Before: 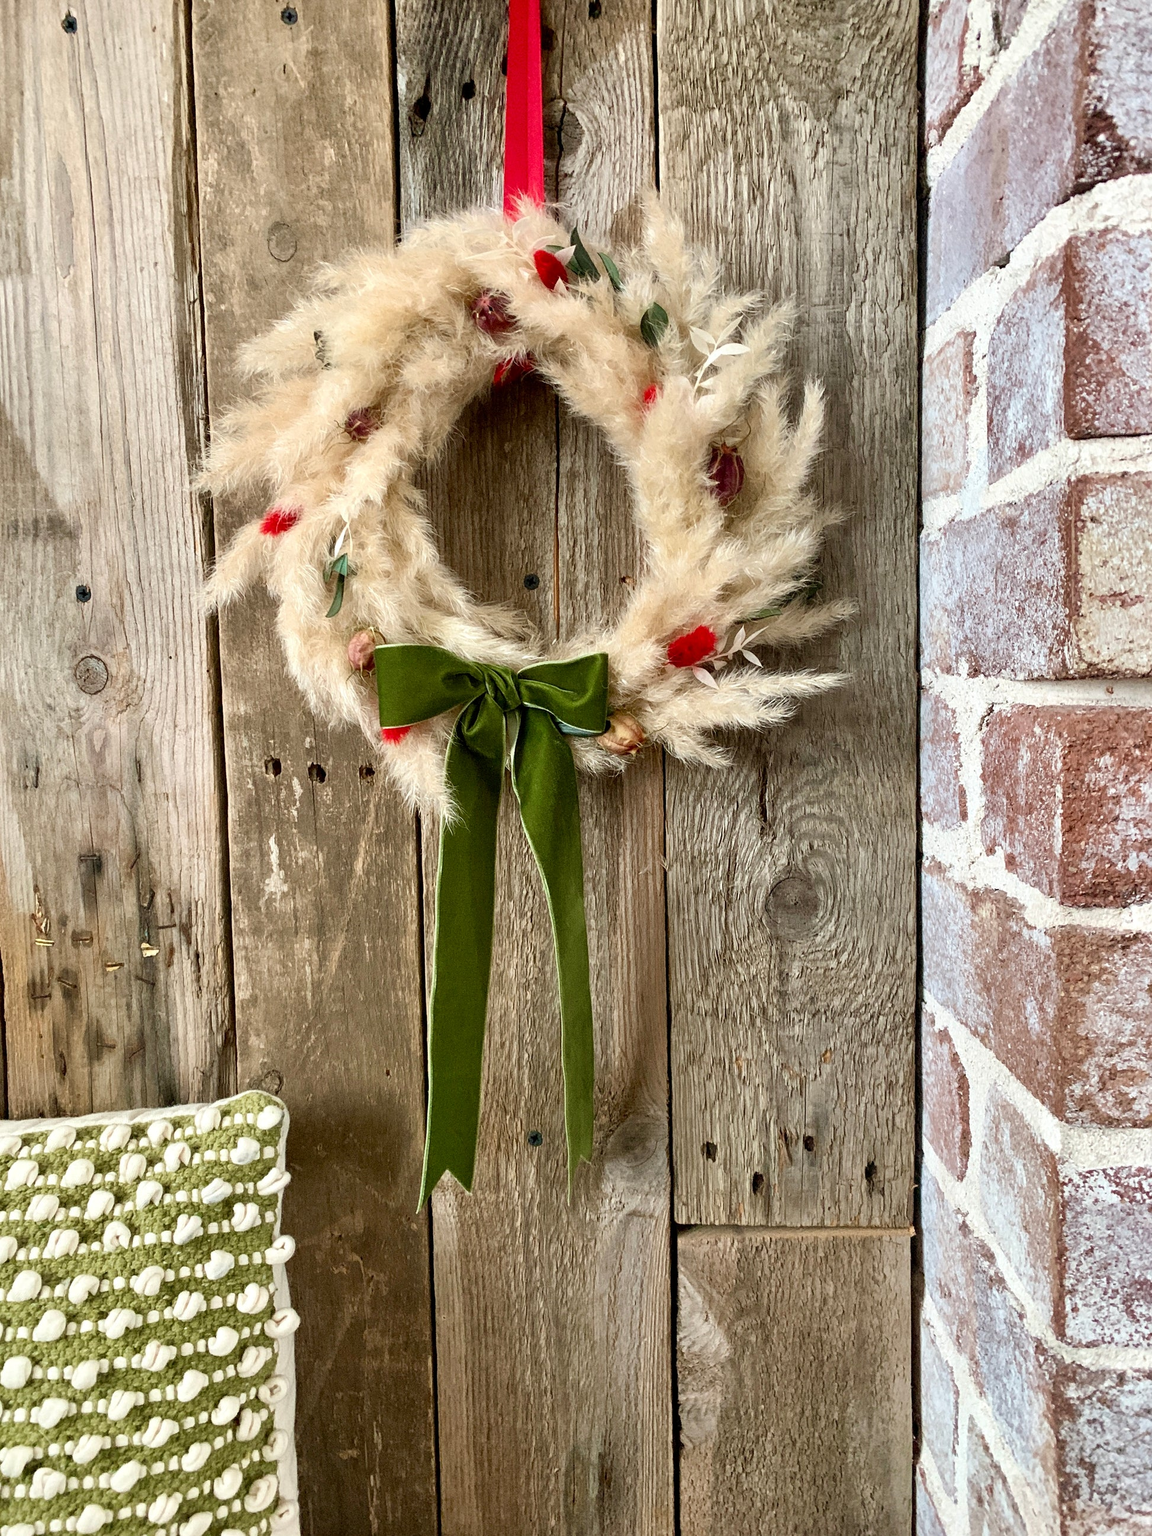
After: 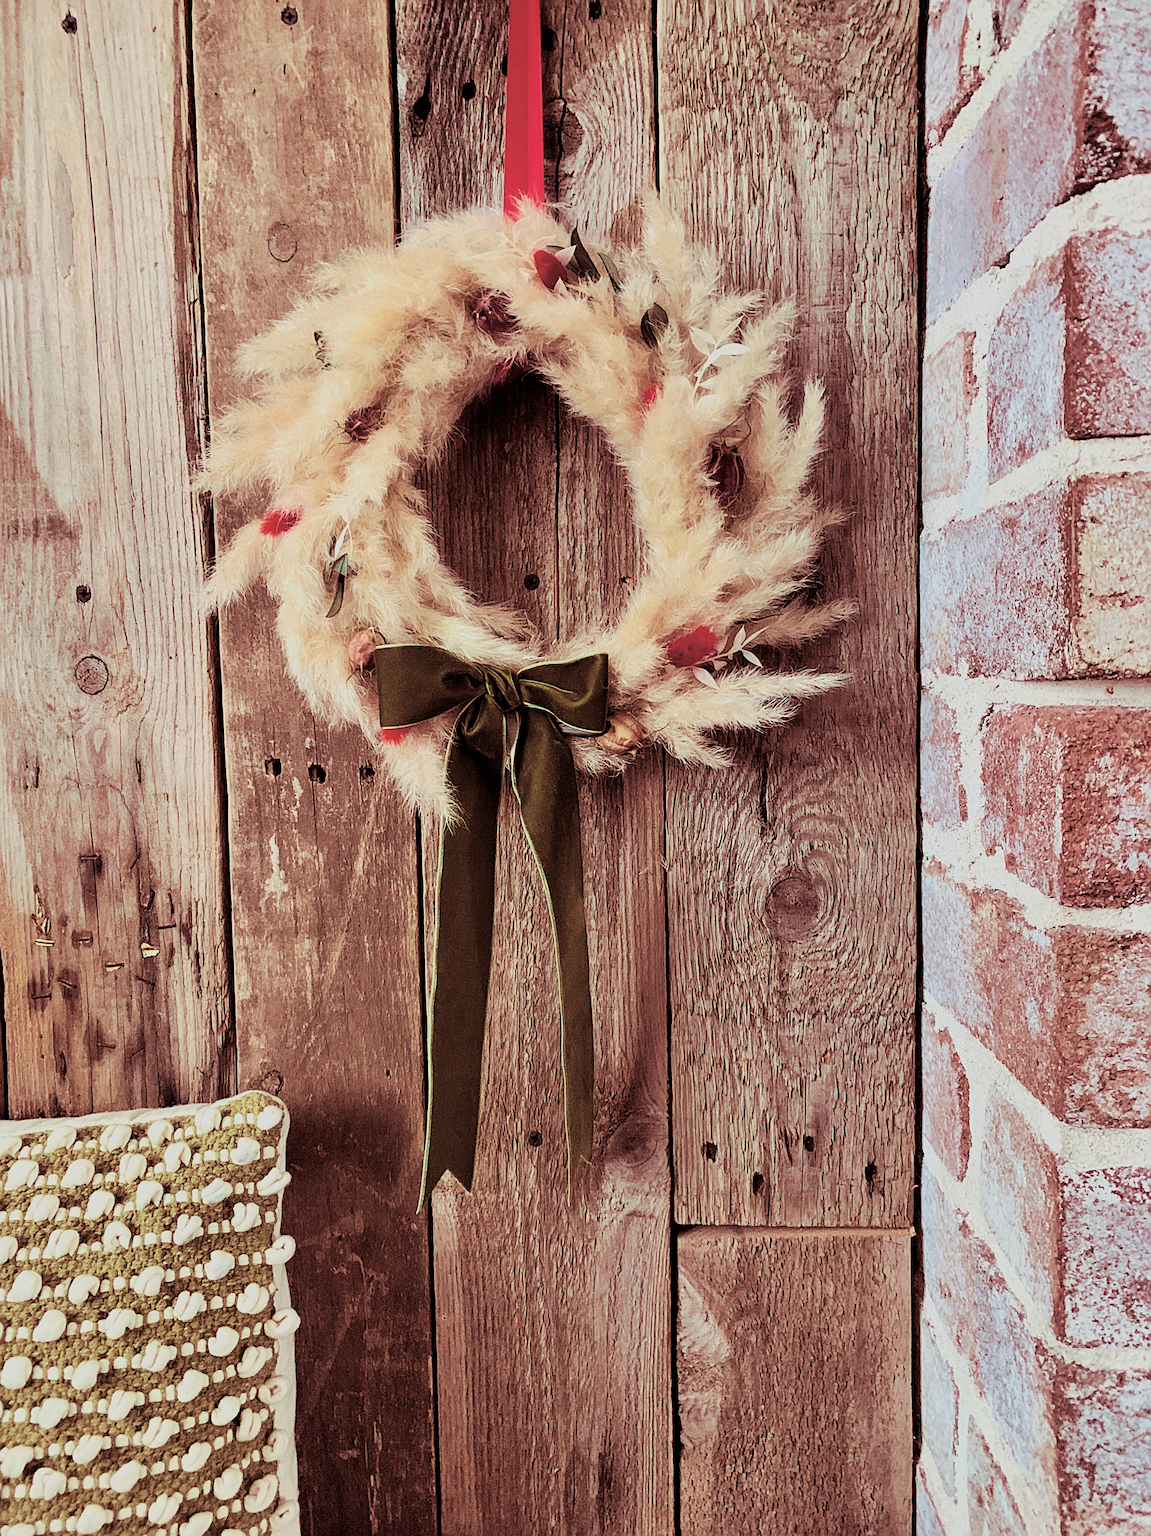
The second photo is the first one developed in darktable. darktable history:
filmic rgb: black relative exposure -7.65 EV, white relative exposure 4.56 EV, hardness 3.61, color science v6 (2022)
contrast brightness saturation: contrast 0.1, brightness 0.02, saturation 0.02
sharpen: on, module defaults
split-toning: highlights › hue 187.2°, highlights › saturation 0.83, balance -68.05, compress 56.43%
